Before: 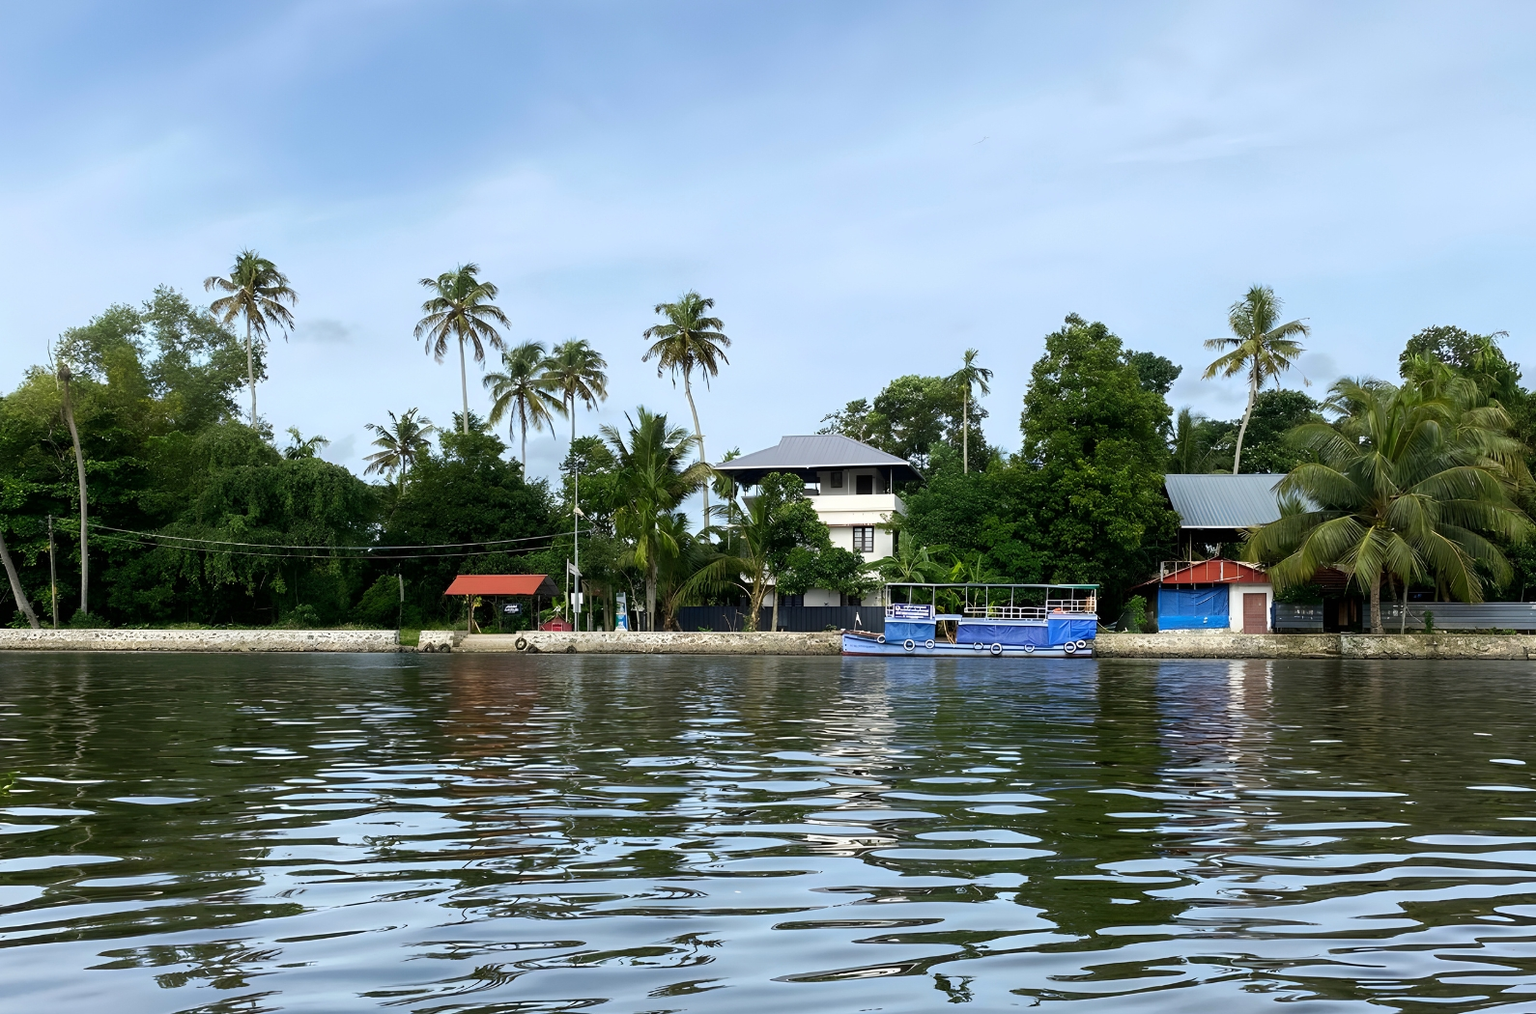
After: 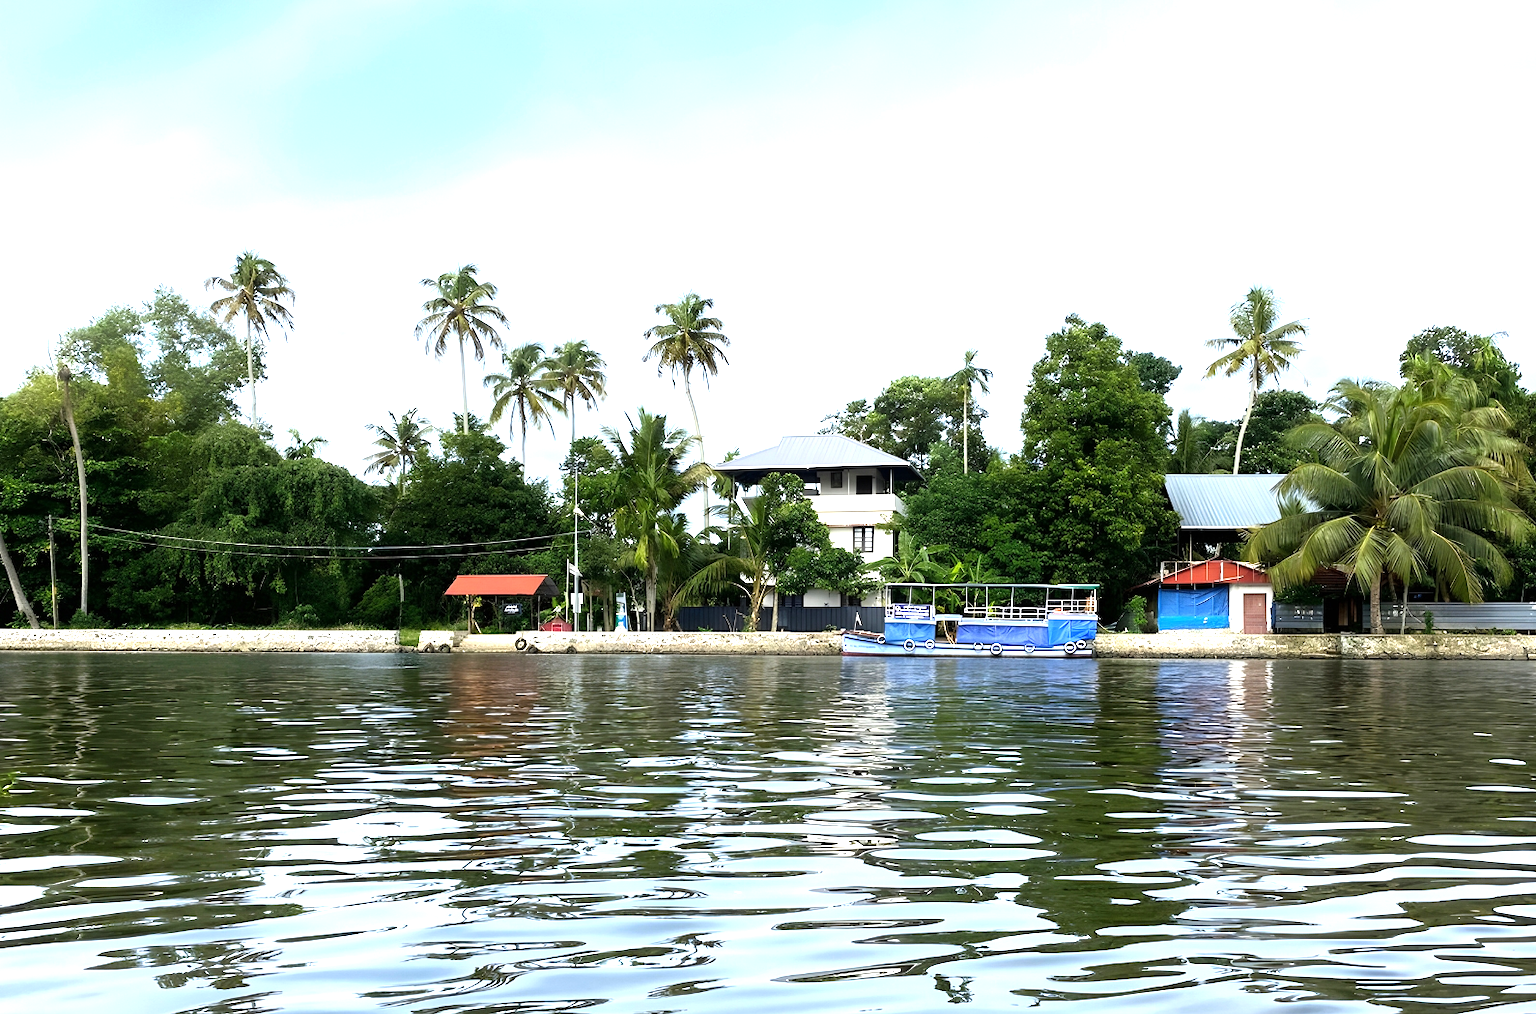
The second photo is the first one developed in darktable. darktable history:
exposure: exposure 0.729 EV, compensate highlight preservation false
tone equalizer: -8 EV -0.419 EV, -7 EV -0.415 EV, -6 EV -0.36 EV, -5 EV -0.233 EV, -3 EV 0.208 EV, -2 EV 0.325 EV, -1 EV 0.374 EV, +0 EV 0.42 EV
